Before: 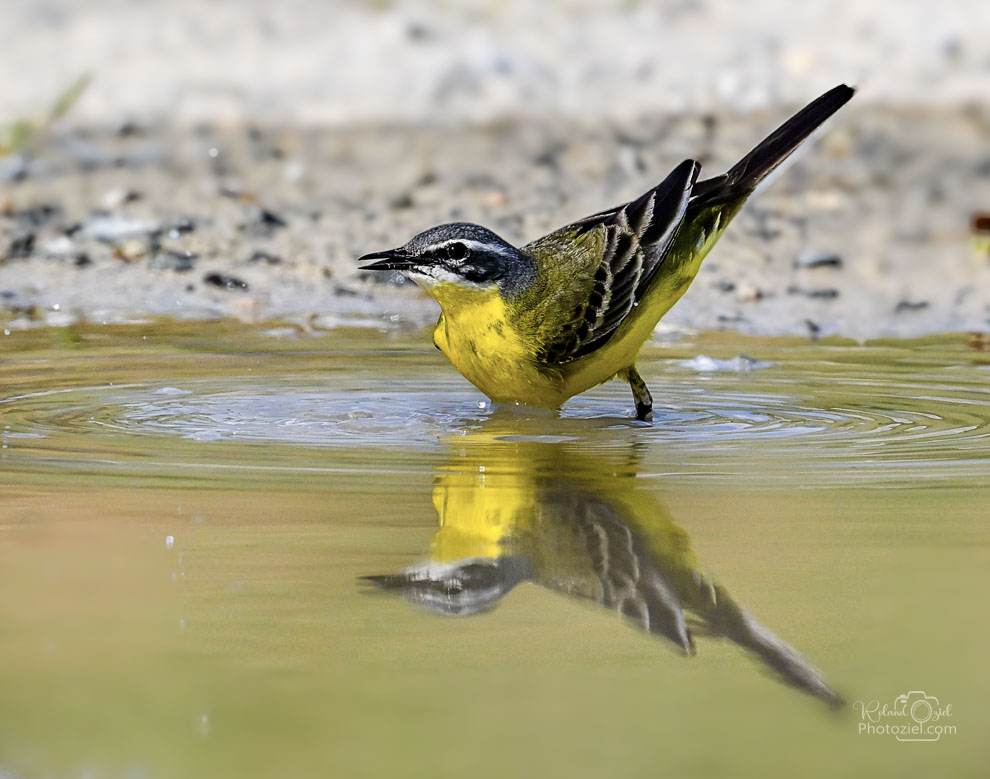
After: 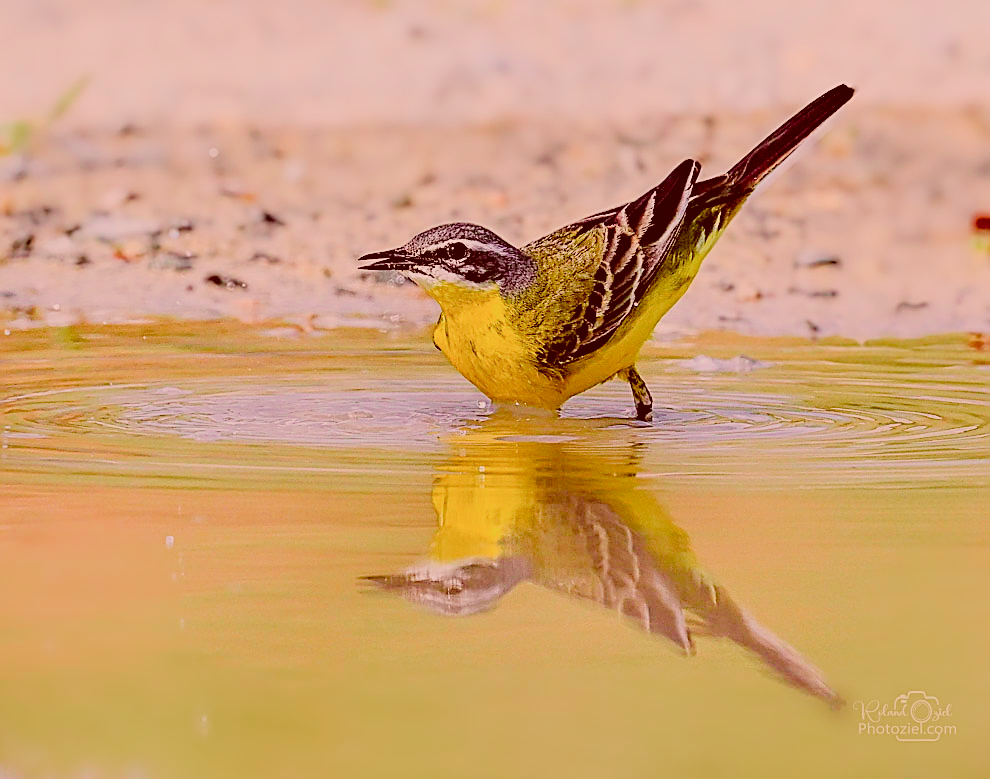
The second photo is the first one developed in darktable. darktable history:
filmic rgb: black relative exposure -7.96 EV, white relative exposure 8.06 EV, threshold 3.05 EV, target black luminance 0%, hardness 2.49, latitude 76.36%, contrast 0.551, shadows ↔ highlights balance 0.012%, add noise in highlights 0, color science v3 (2019), use custom middle-gray values true, contrast in highlights soft, enable highlight reconstruction true
exposure: exposure 1.001 EV, compensate highlight preservation false
sharpen: amount 0.994
tone equalizer: edges refinement/feathering 500, mask exposure compensation -1.57 EV, preserve details no
color correction: highlights a* 9.55, highlights b* 8.59, shadows a* 39.2, shadows b* 39.44, saturation 0.771
color balance rgb: shadows lift › chroma 1.049%, shadows lift › hue 28.48°, power › hue 314.36°, perceptual saturation grading › global saturation 20%, perceptual saturation grading › highlights -25.431%, perceptual saturation grading › shadows 25.589%, global vibrance 30.386%, contrast 10.128%
tone curve: curves: ch0 [(0, 0.025) (0.15, 0.143) (0.452, 0.486) (0.751, 0.788) (1, 0.961)]; ch1 [(0, 0) (0.43, 0.408) (0.476, 0.469) (0.497, 0.507) (0.546, 0.571) (0.566, 0.607) (0.62, 0.657) (1, 1)]; ch2 [(0, 0) (0.386, 0.397) (0.505, 0.498) (0.547, 0.546) (0.579, 0.58) (1, 1)], color space Lab, independent channels, preserve colors none
